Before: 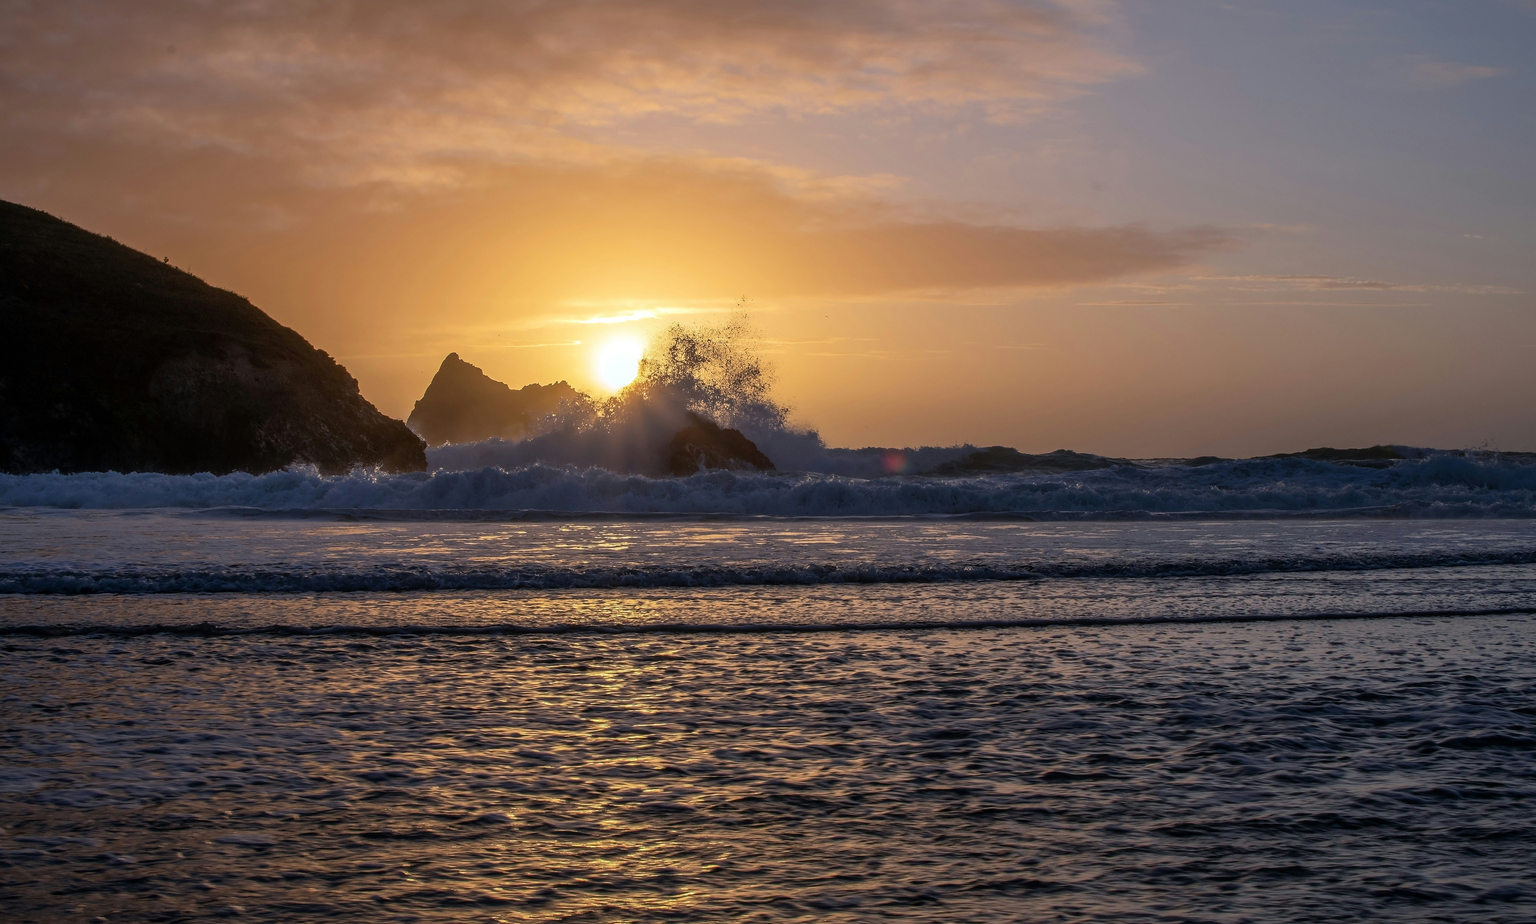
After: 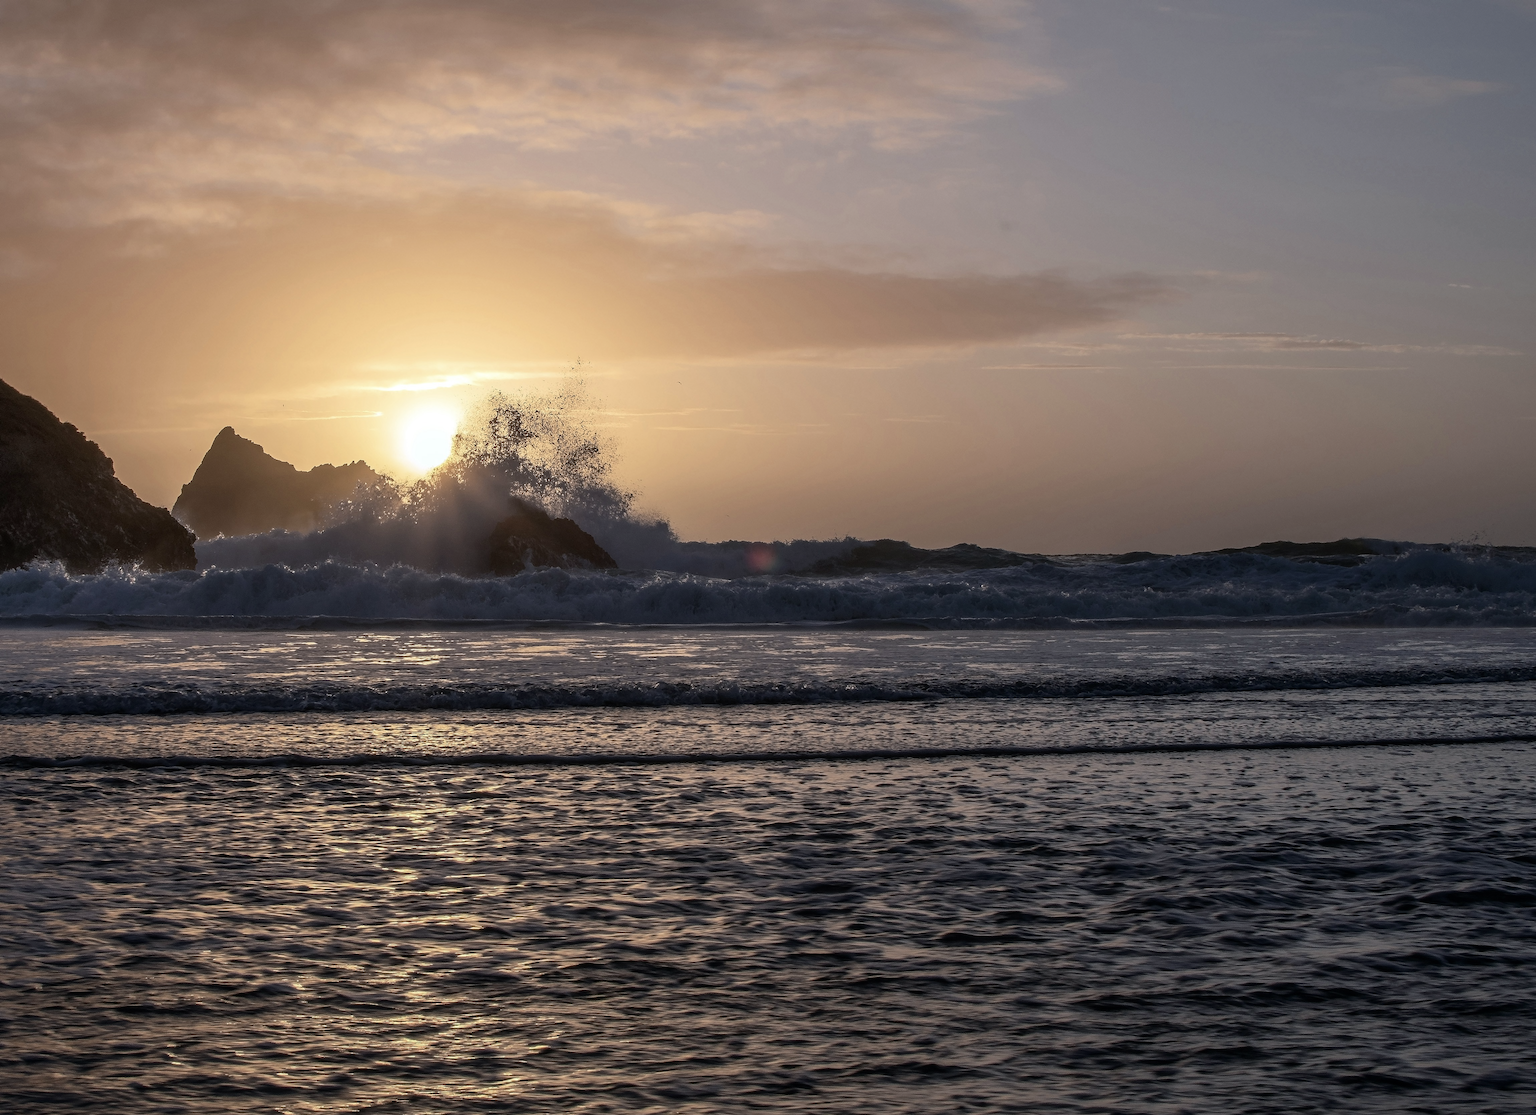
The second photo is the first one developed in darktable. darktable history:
contrast brightness saturation: contrast 0.103, saturation -0.377
crop: left 17.243%, bottom 0.045%
